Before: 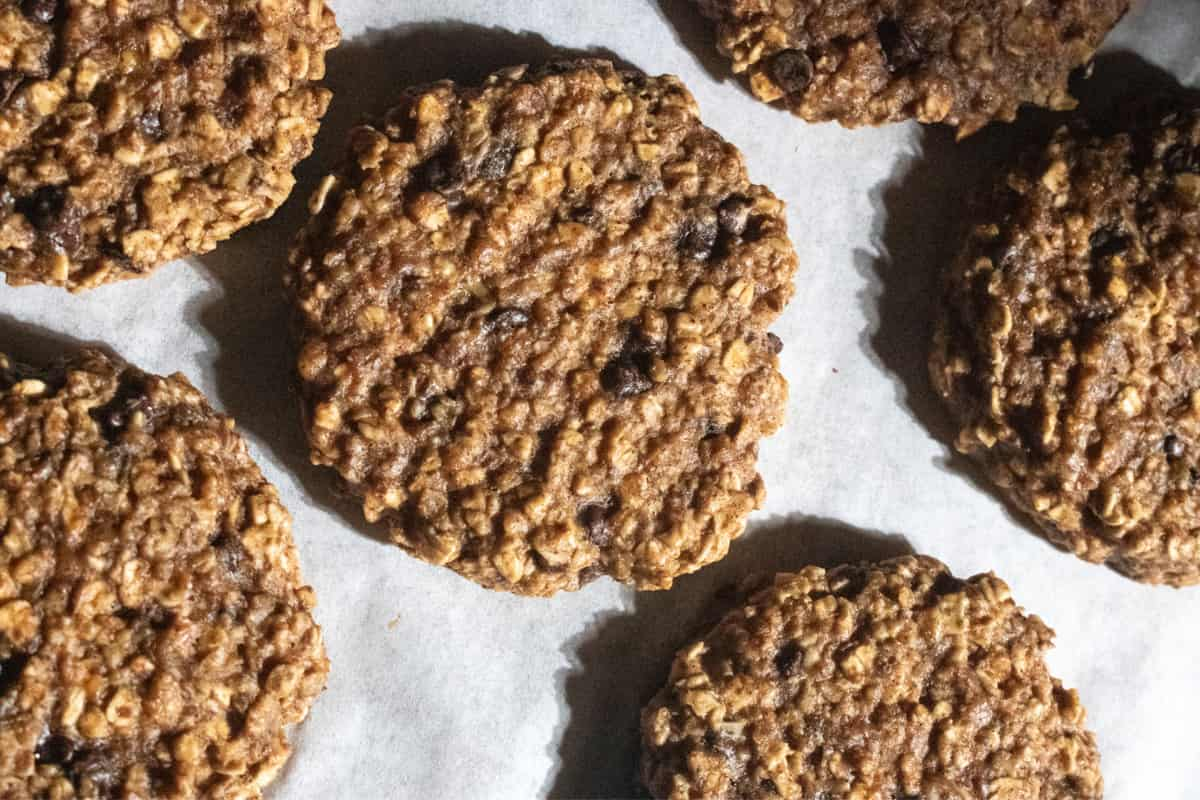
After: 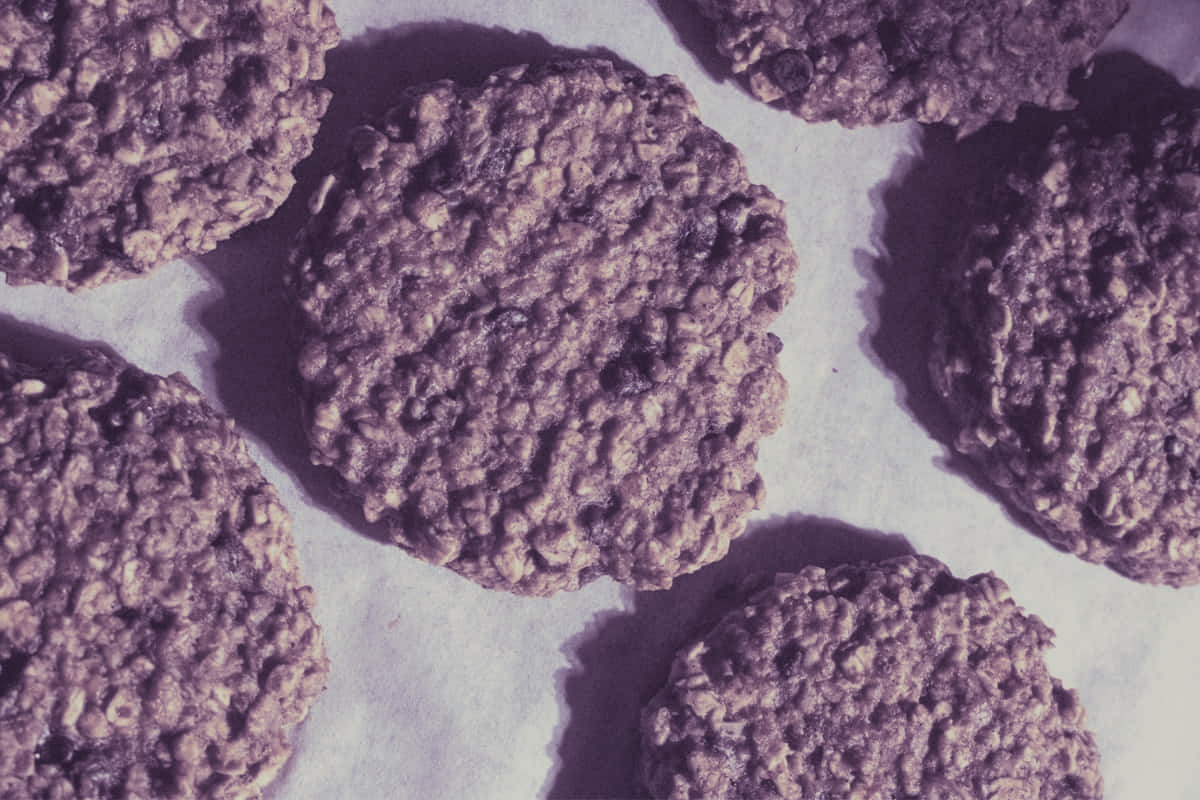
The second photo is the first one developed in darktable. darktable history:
contrast brightness saturation: contrast -0.26, saturation -0.43
split-toning: shadows › hue 266.4°, shadows › saturation 0.4, highlights › hue 61.2°, highlights › saturation 0.3, compress 0%
color balance rgb: shadows lift › chroma 1%, shadows lift › hue 113°, highlights gain › chroma 0.2%, highlights gain › hue 333°, perceptual saturation grading › global saturation 20%, perceptual saturation grading › highlights -50%, perceptual saturation grading › shadows 25%, contrast -10%
rgb levels: preserve colors max RGB
tone equalizer: on, module defaults
